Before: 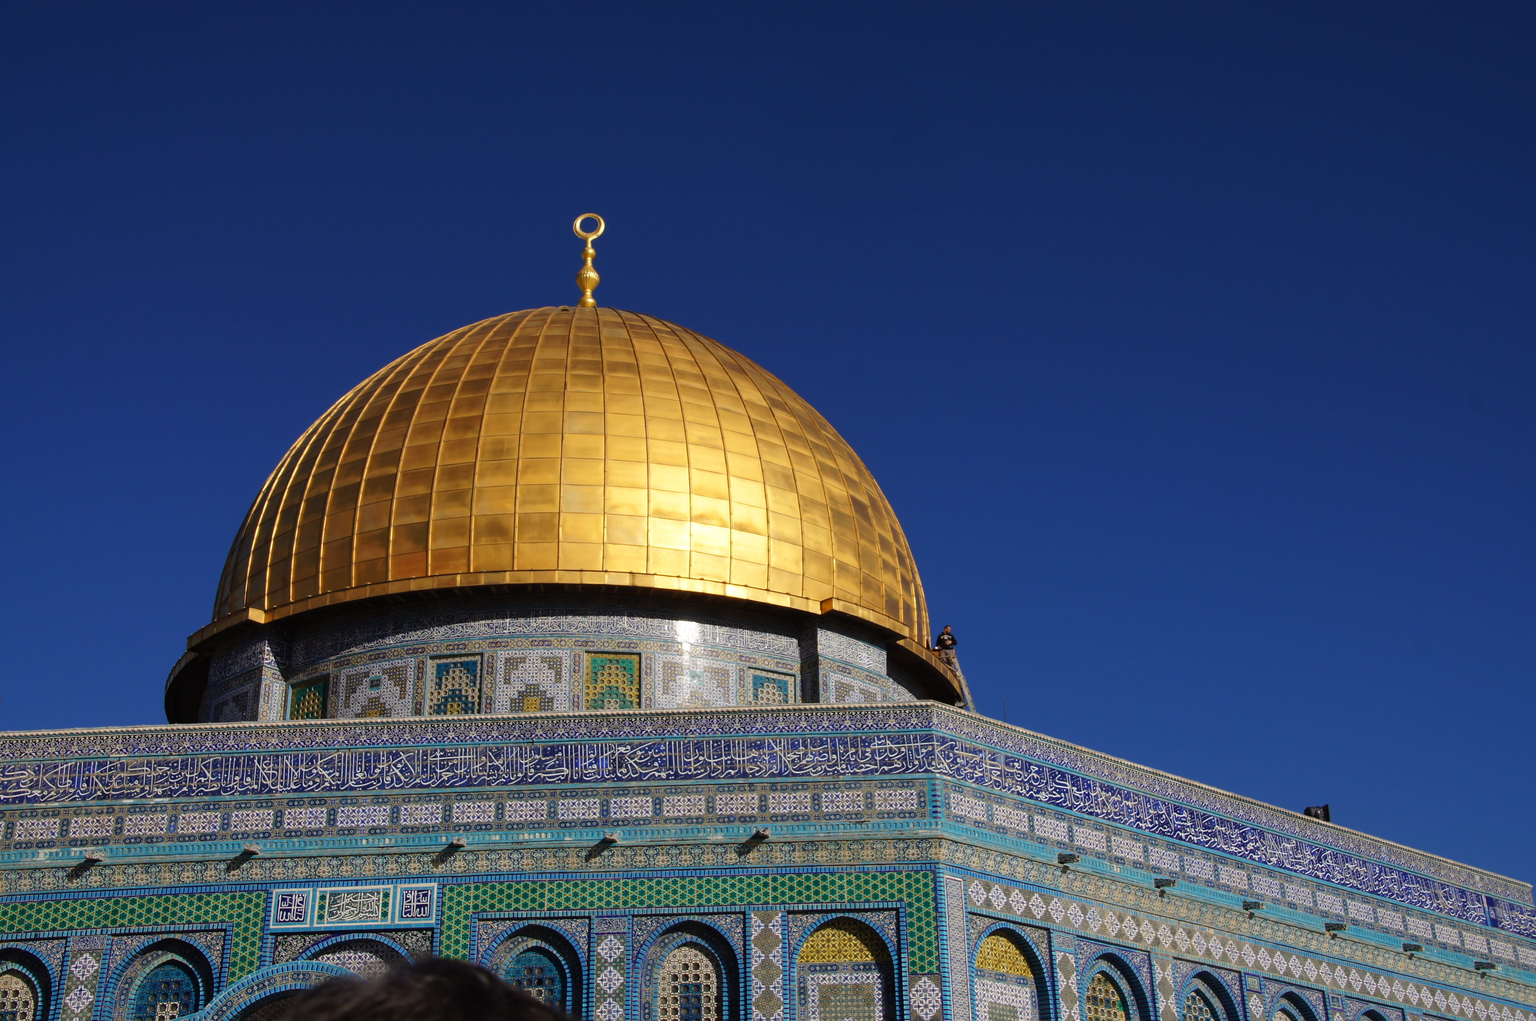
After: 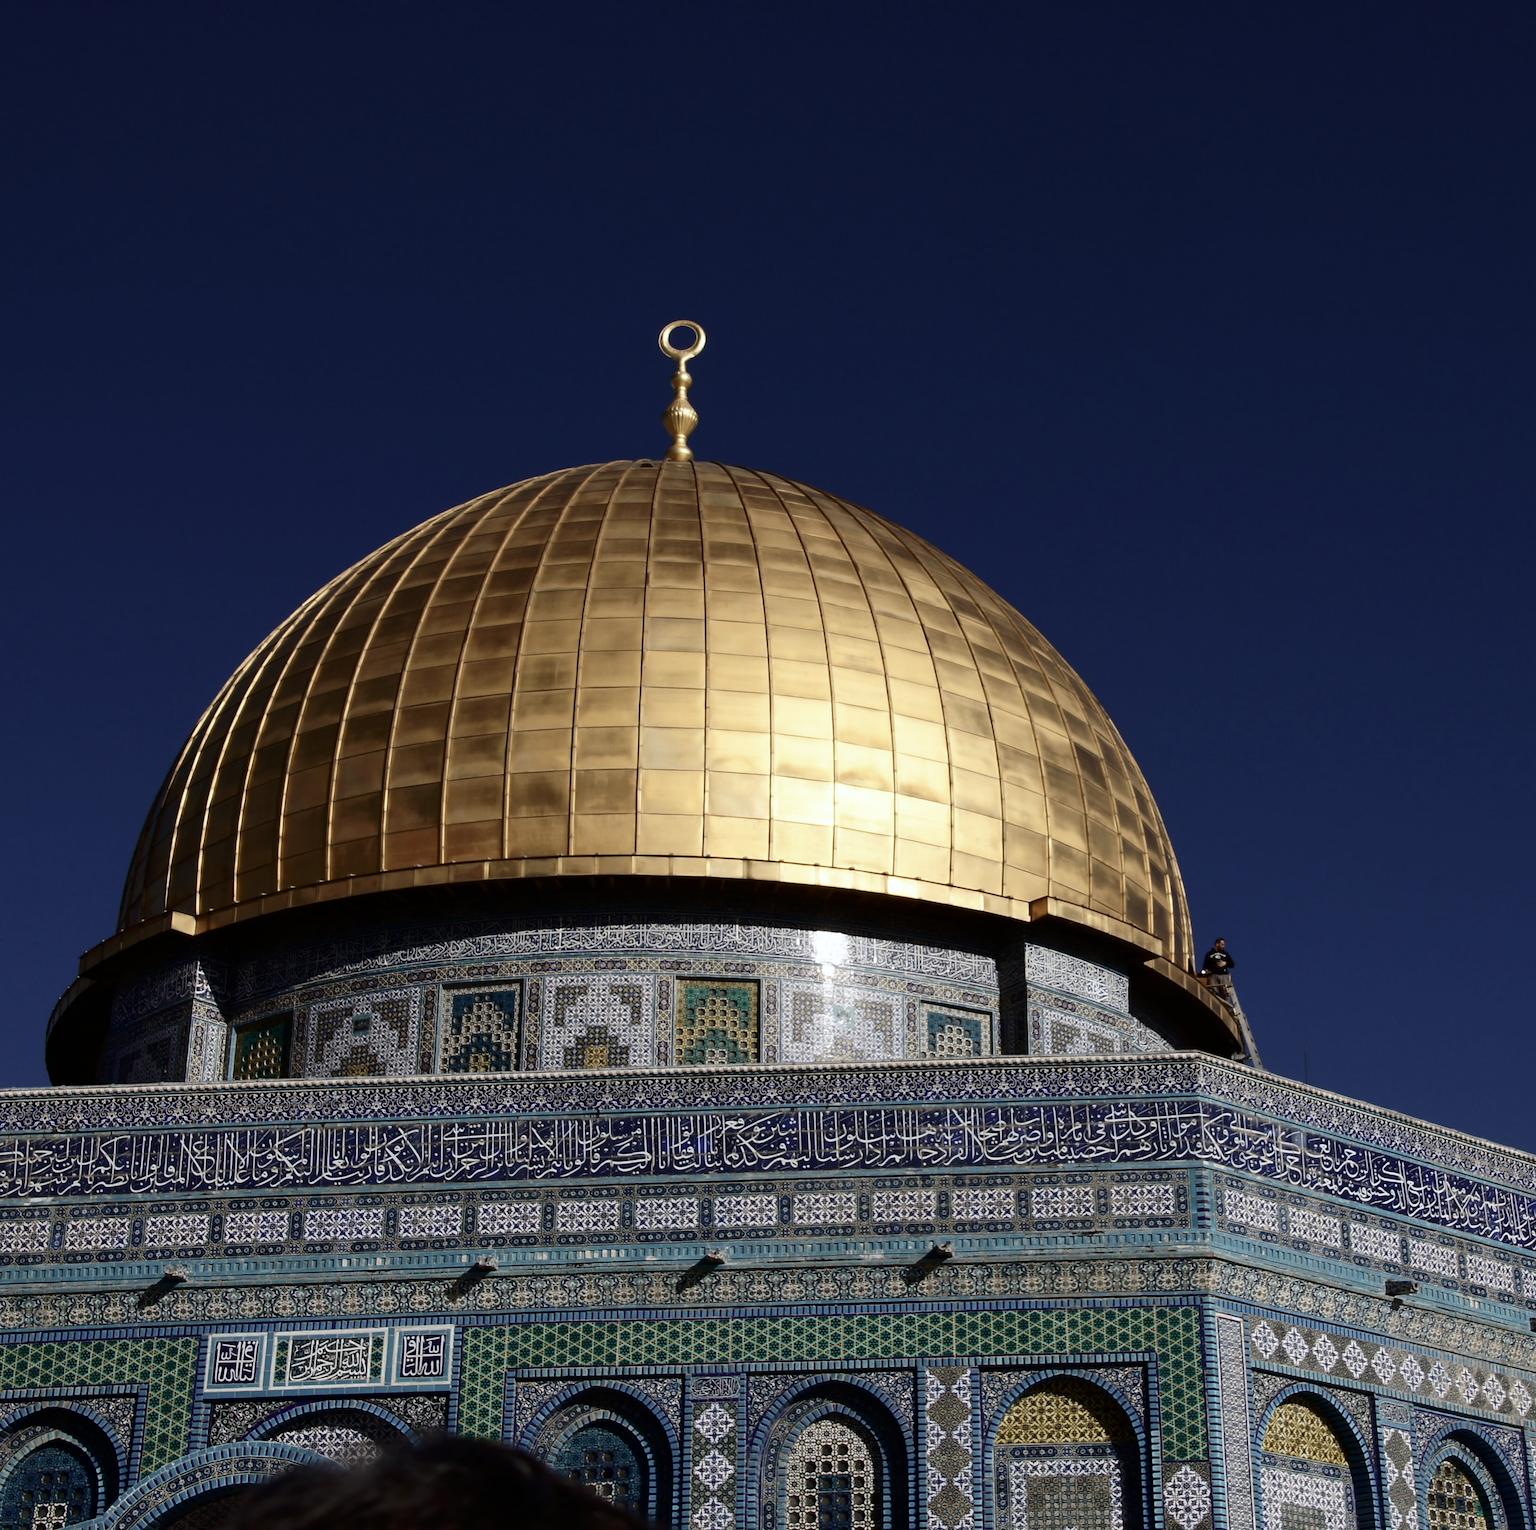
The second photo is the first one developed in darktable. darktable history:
crop and rotate: left 8.786%, right 24.548%
contrast brightness saturation: contrast 0.2, brightness -0.11, saturation 0.1
color zones: curves: ch1 [(0, 0.292) (0.001, 0.292) (0.2, 0.264) (0.4, 0.248) (0.6, 0.248) (0.8, 0.264) (0.999, 0.292) (1, 0.292)]
white balance: red 0.974, blue 1.044
